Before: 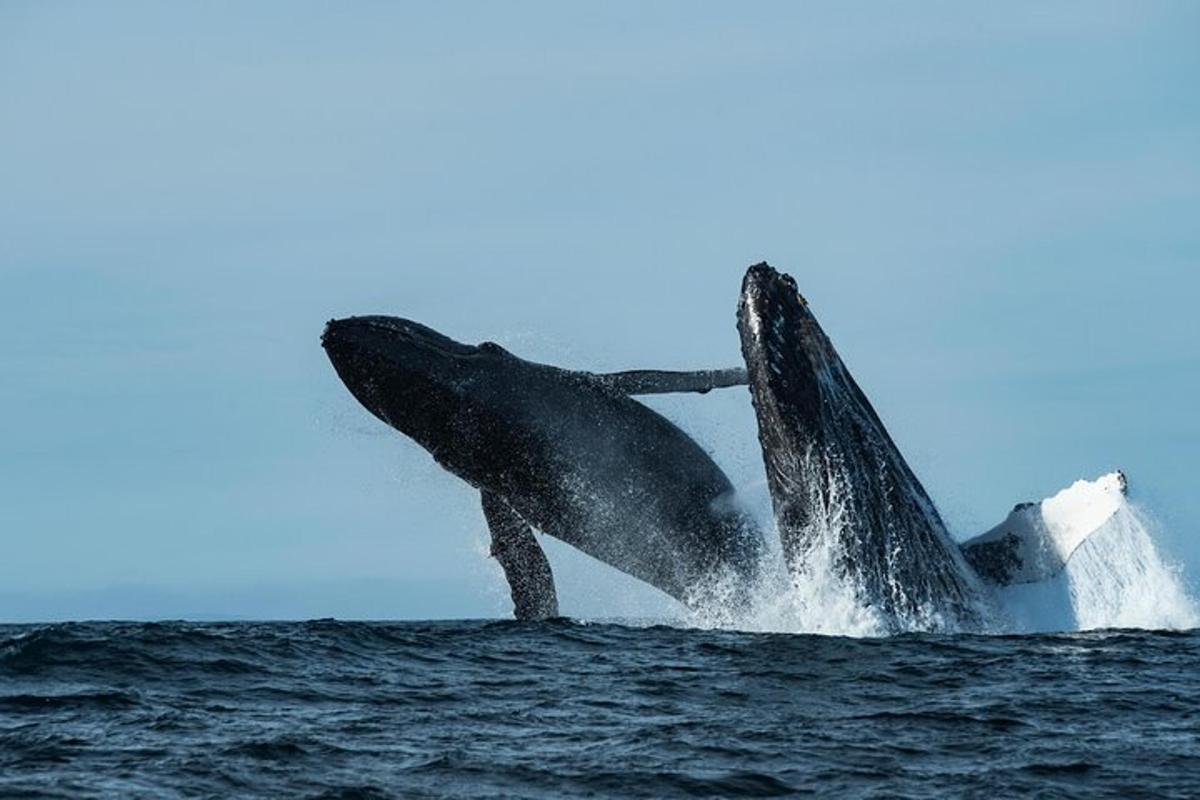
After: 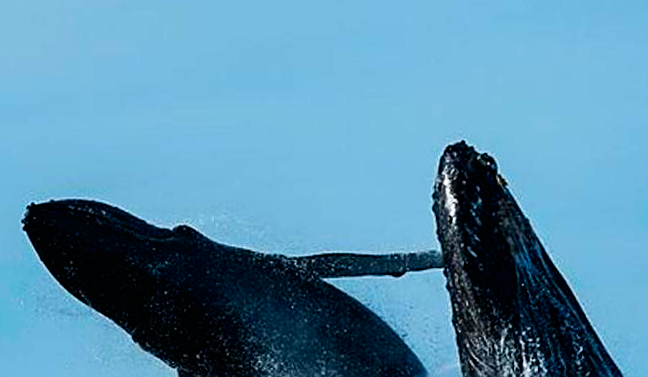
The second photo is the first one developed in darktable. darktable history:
rotate and perspective: rotation 0.062°, lens shift (vertical) 0.115, lens shift (horizontal) -0.133, crop left 0.047, crop right 0.94, crop top 0.061, crop bottom 0.94
sharpen: on, module defaults
crop: left 20.932%, top 15.471%, right 21.848%, bottom 34.081%
color balance rgb: linear chroma grading › global chroma 15%, perceptual saturation grading › global saturation 30%
tone curve: curves: ch0 [(0, 0) (0.003, 0) (0.011, 0.001) (0.025, 0.003) (0.044, 0.006) (0.069, 0.009) (0.1, 0.013) (0.136, 0.032) (0.177, 0.067) (0.224, 0.121) (0.277, 0.185) (0.335, 0.255) (0.399, 0.333) (0.468, 0.417) (0.543, 0.508) (0.623, 0.606) (0.709, 0.71) (0.801, 0.819) (0.898, 0.926) (1, 1)], preserve colors none
